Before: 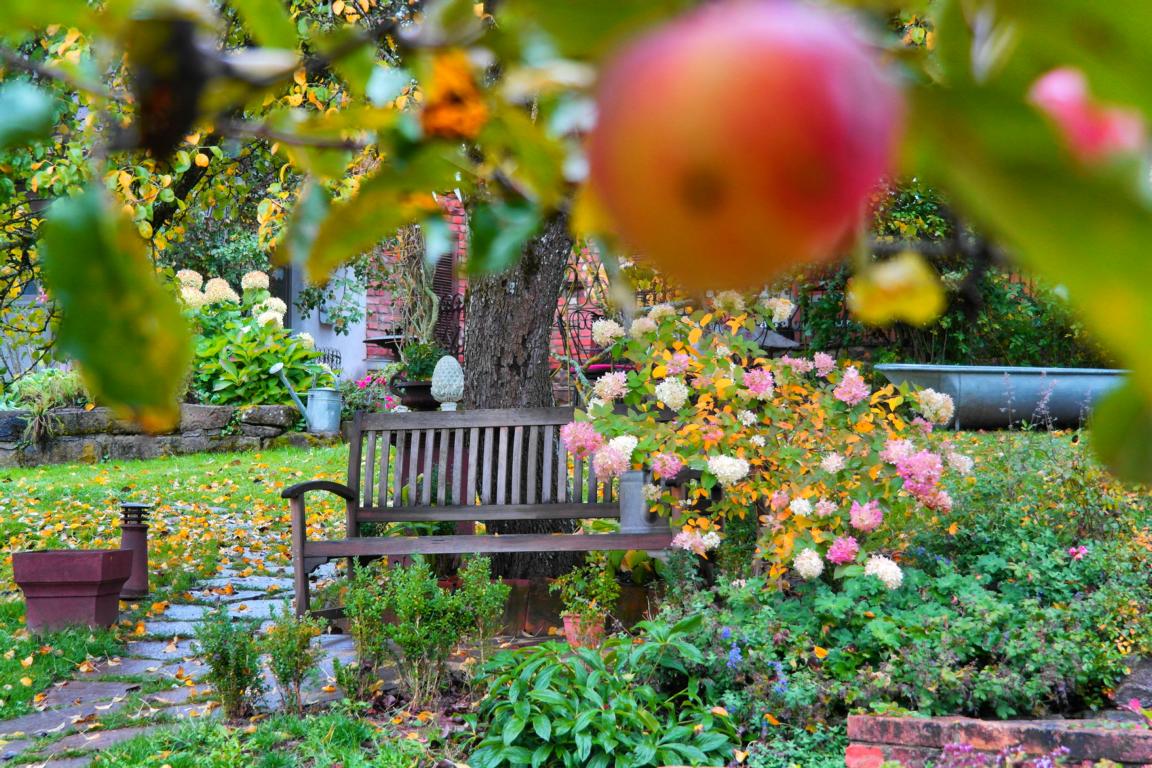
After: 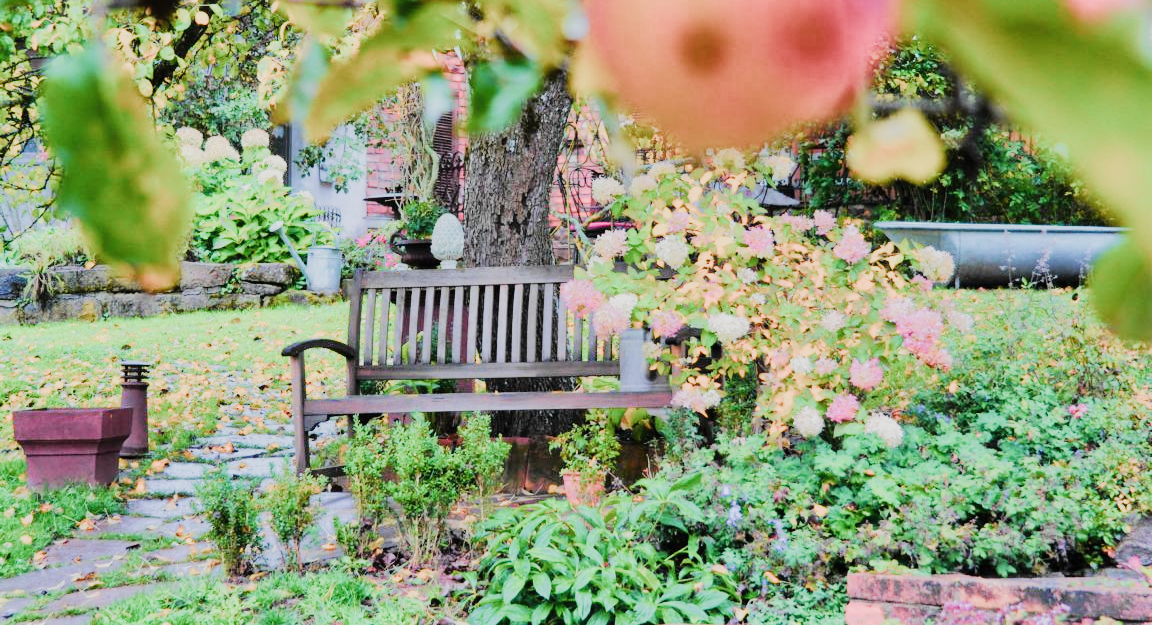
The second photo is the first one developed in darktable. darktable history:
filmic rgb: black relative exposure -11.35 EV, white relative exposure 3.25 EV, hardness 6.68, color science v5 (2021), contrast in shadows safe, contrast in highlights safe
crop and rotate: top 18.5%
tone equalizer: -7 EV 0.147 EV, -6 EV 0.62 EV, -5 EV 1.16 EV, -4 EV 1.3 EV, -3 EV 1.14 EV, -2 EV 0.6 EV, -1 EV 0.161 EV, edges refinement/feathering 500, mask exposure compensation -1.57 EV, preserve details no
